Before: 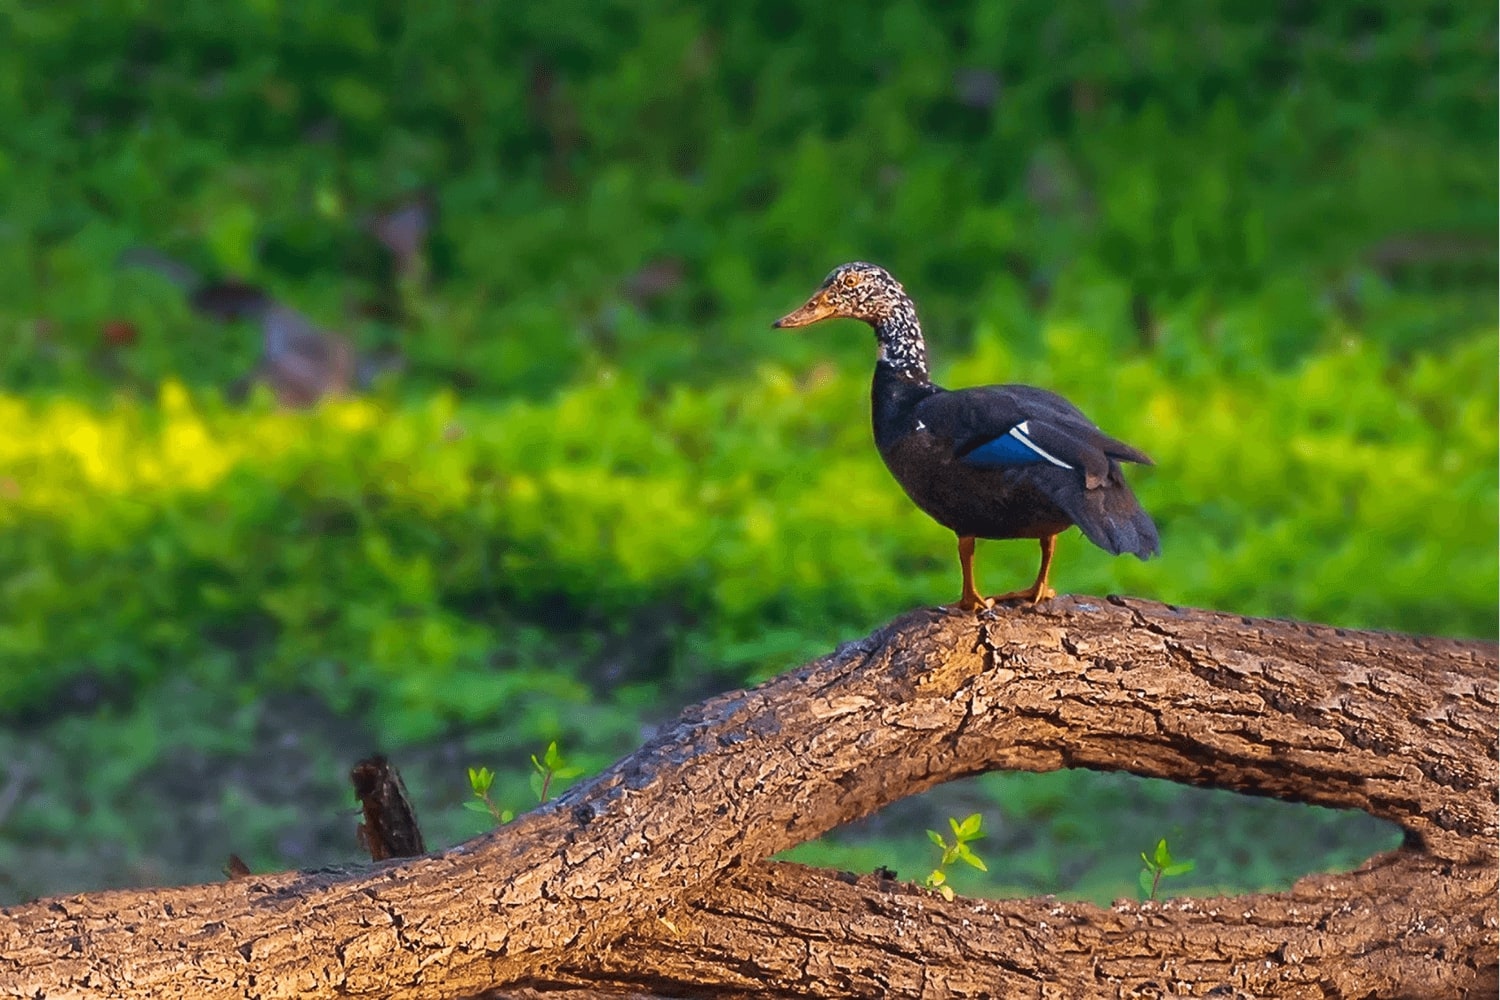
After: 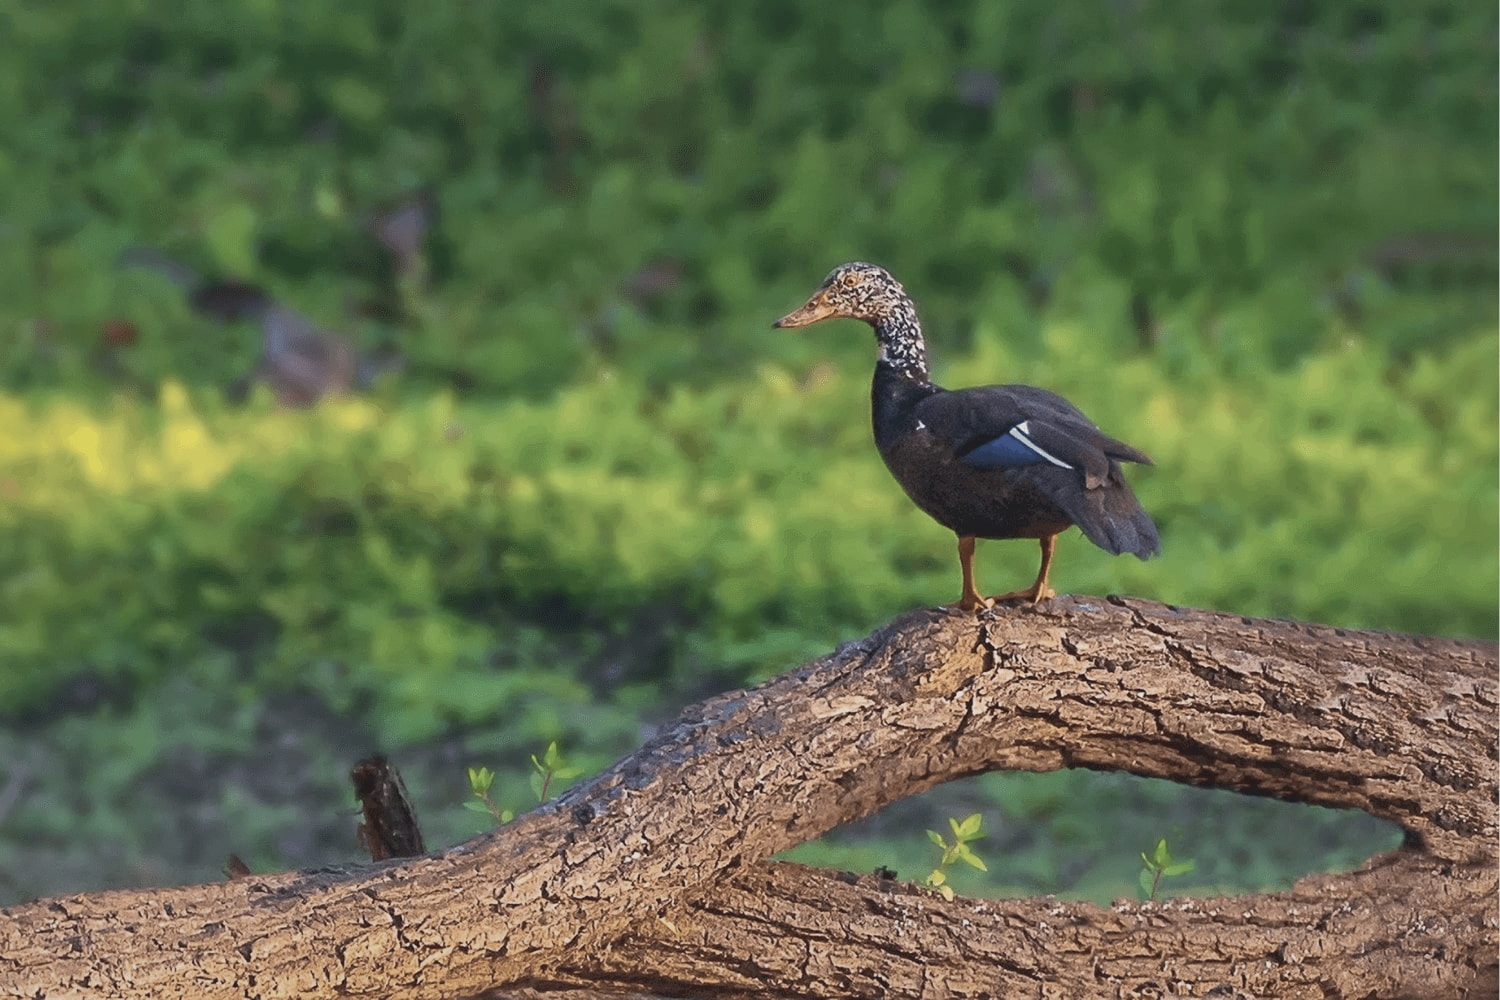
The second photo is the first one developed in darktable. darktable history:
contrast brightness saturation: contrast -0.05, saturation -0.41
white balance: emerald 1
shadows and highlights: highlights -60
